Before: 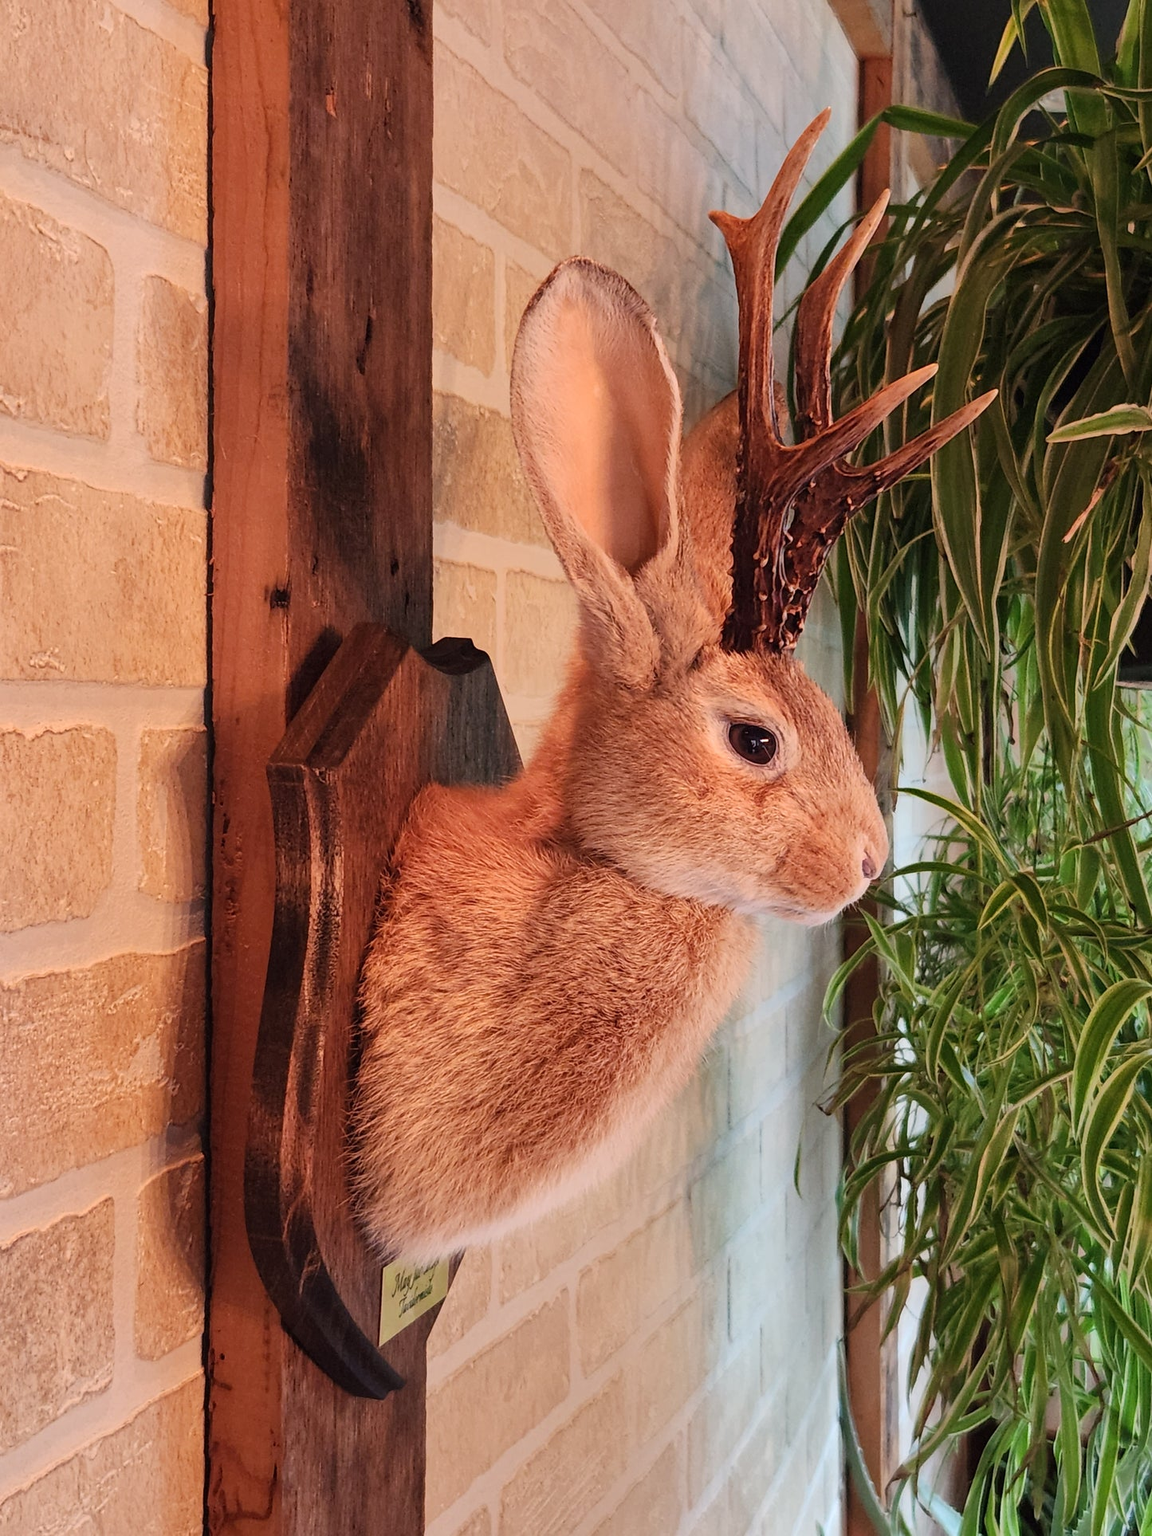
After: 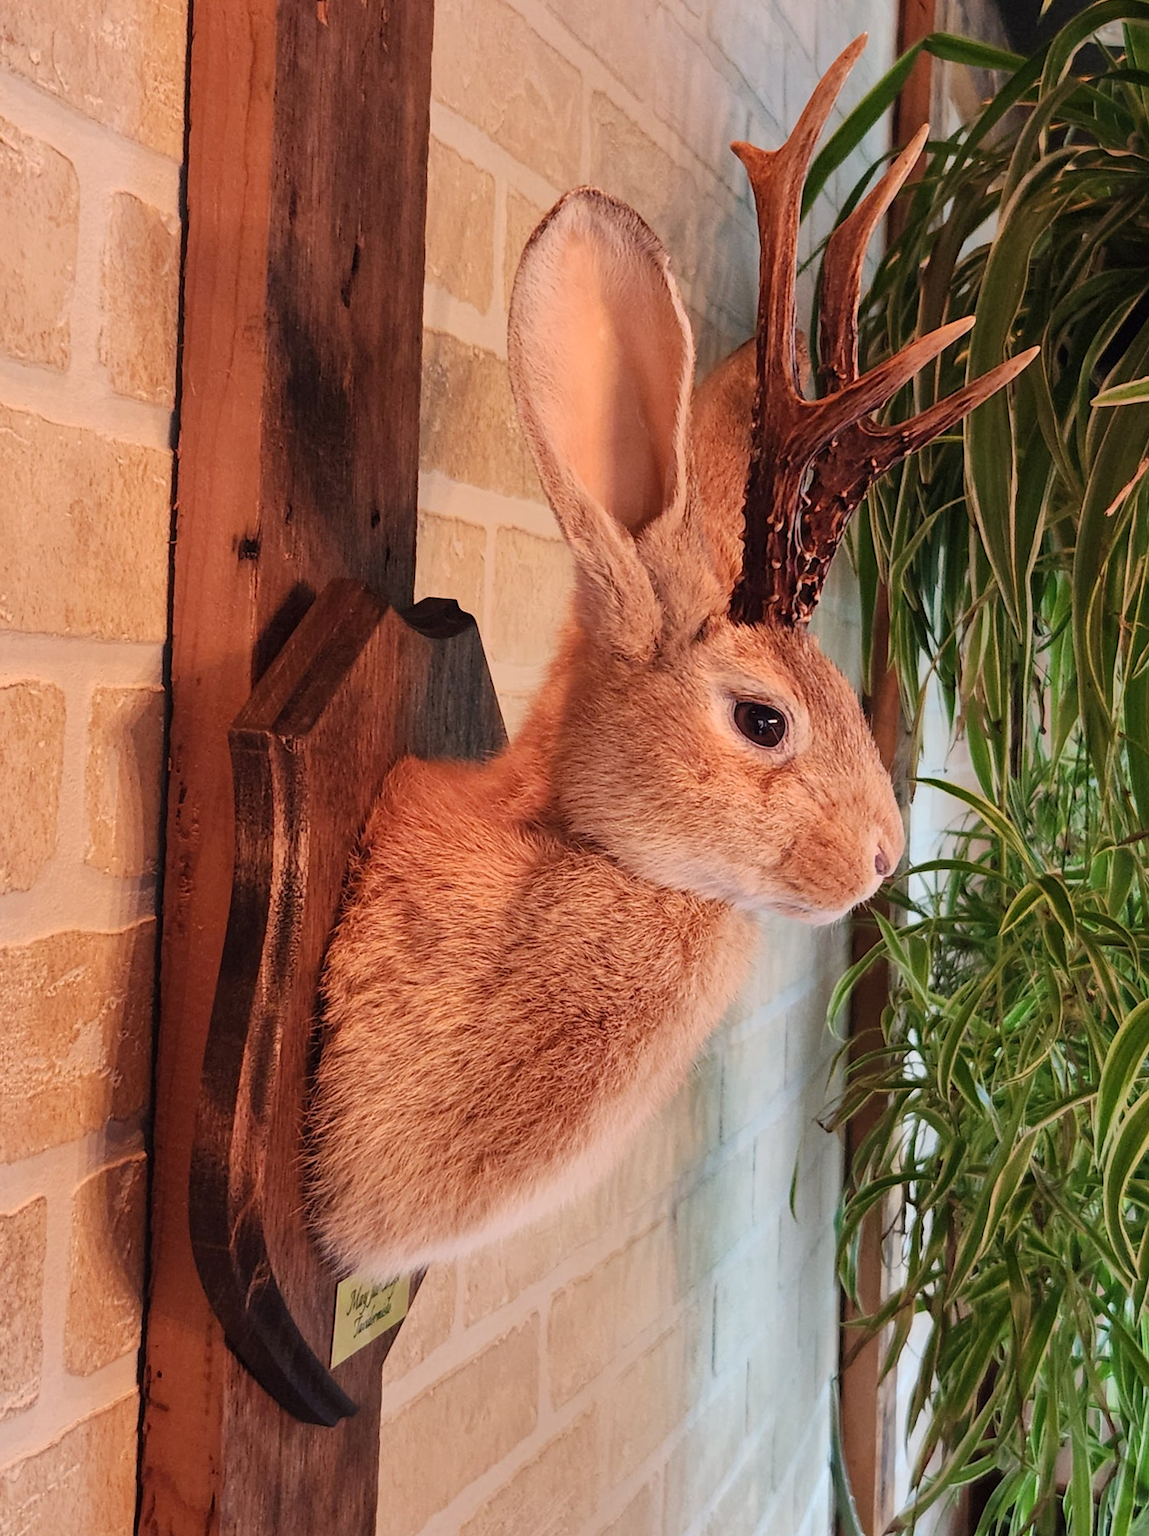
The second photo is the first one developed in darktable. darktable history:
exposure: compensate highlight preservation false
crop and rotate: angle -1.86°, left 3.112%, top 3.713%, right 1.506%, bottom 0.76%
